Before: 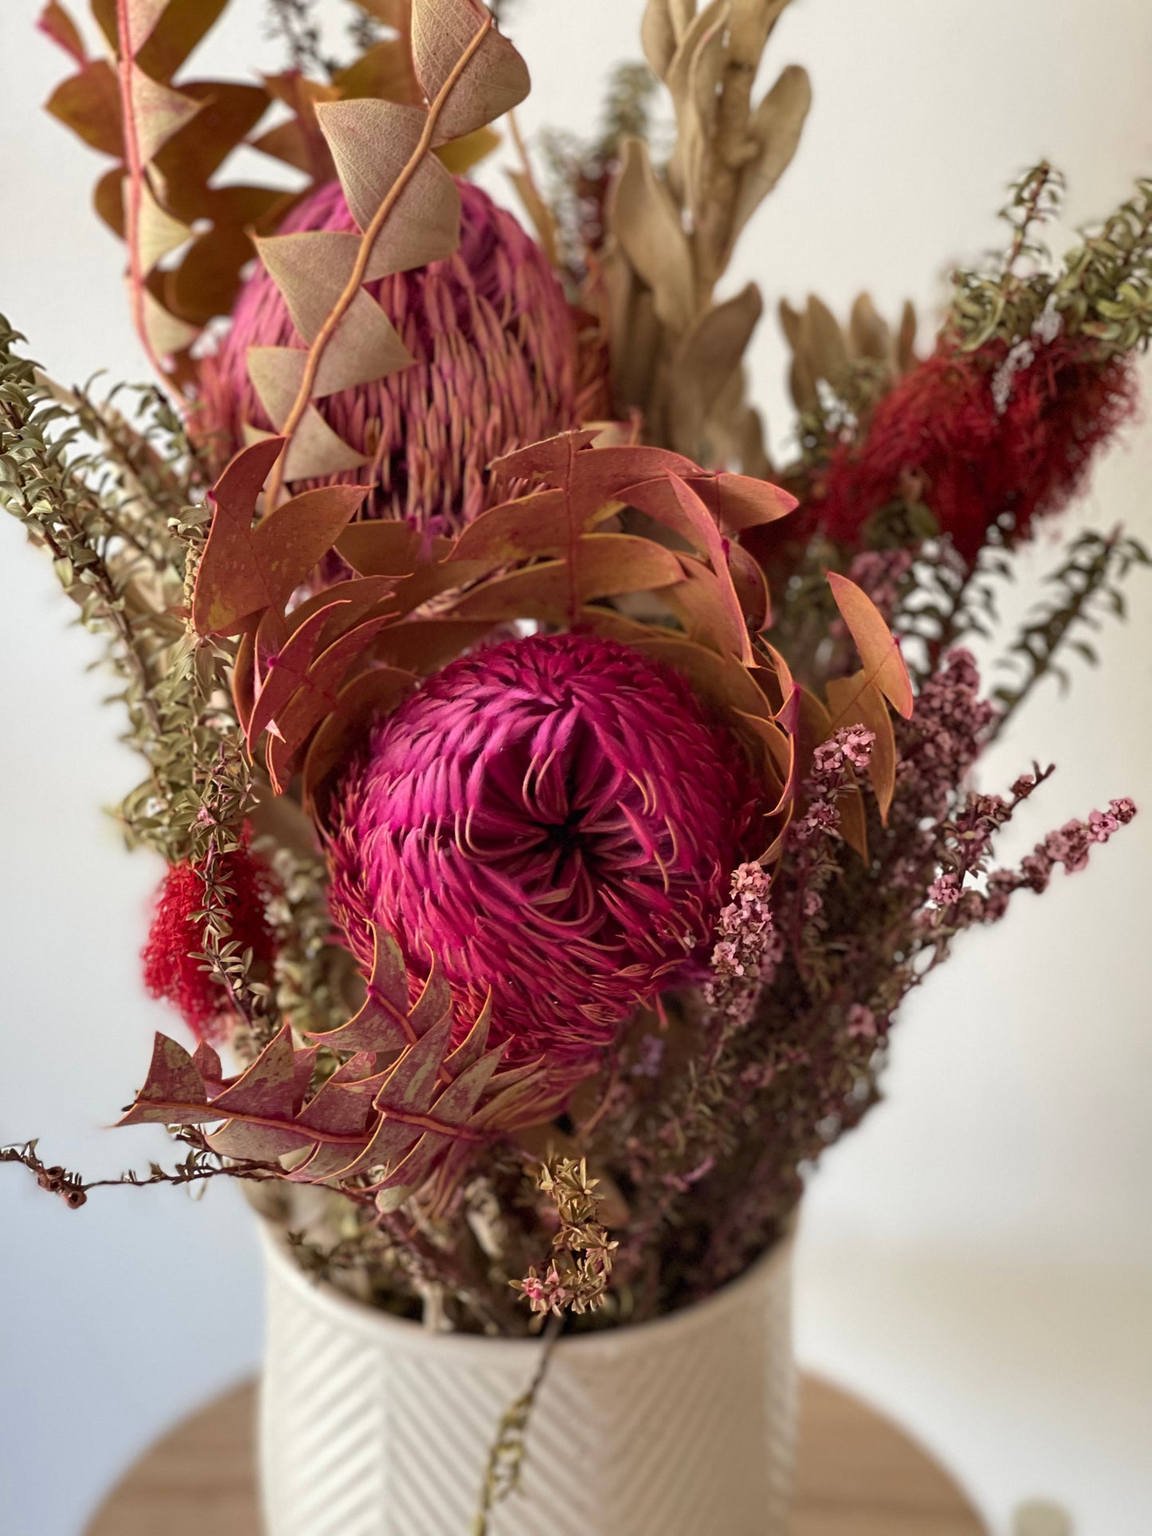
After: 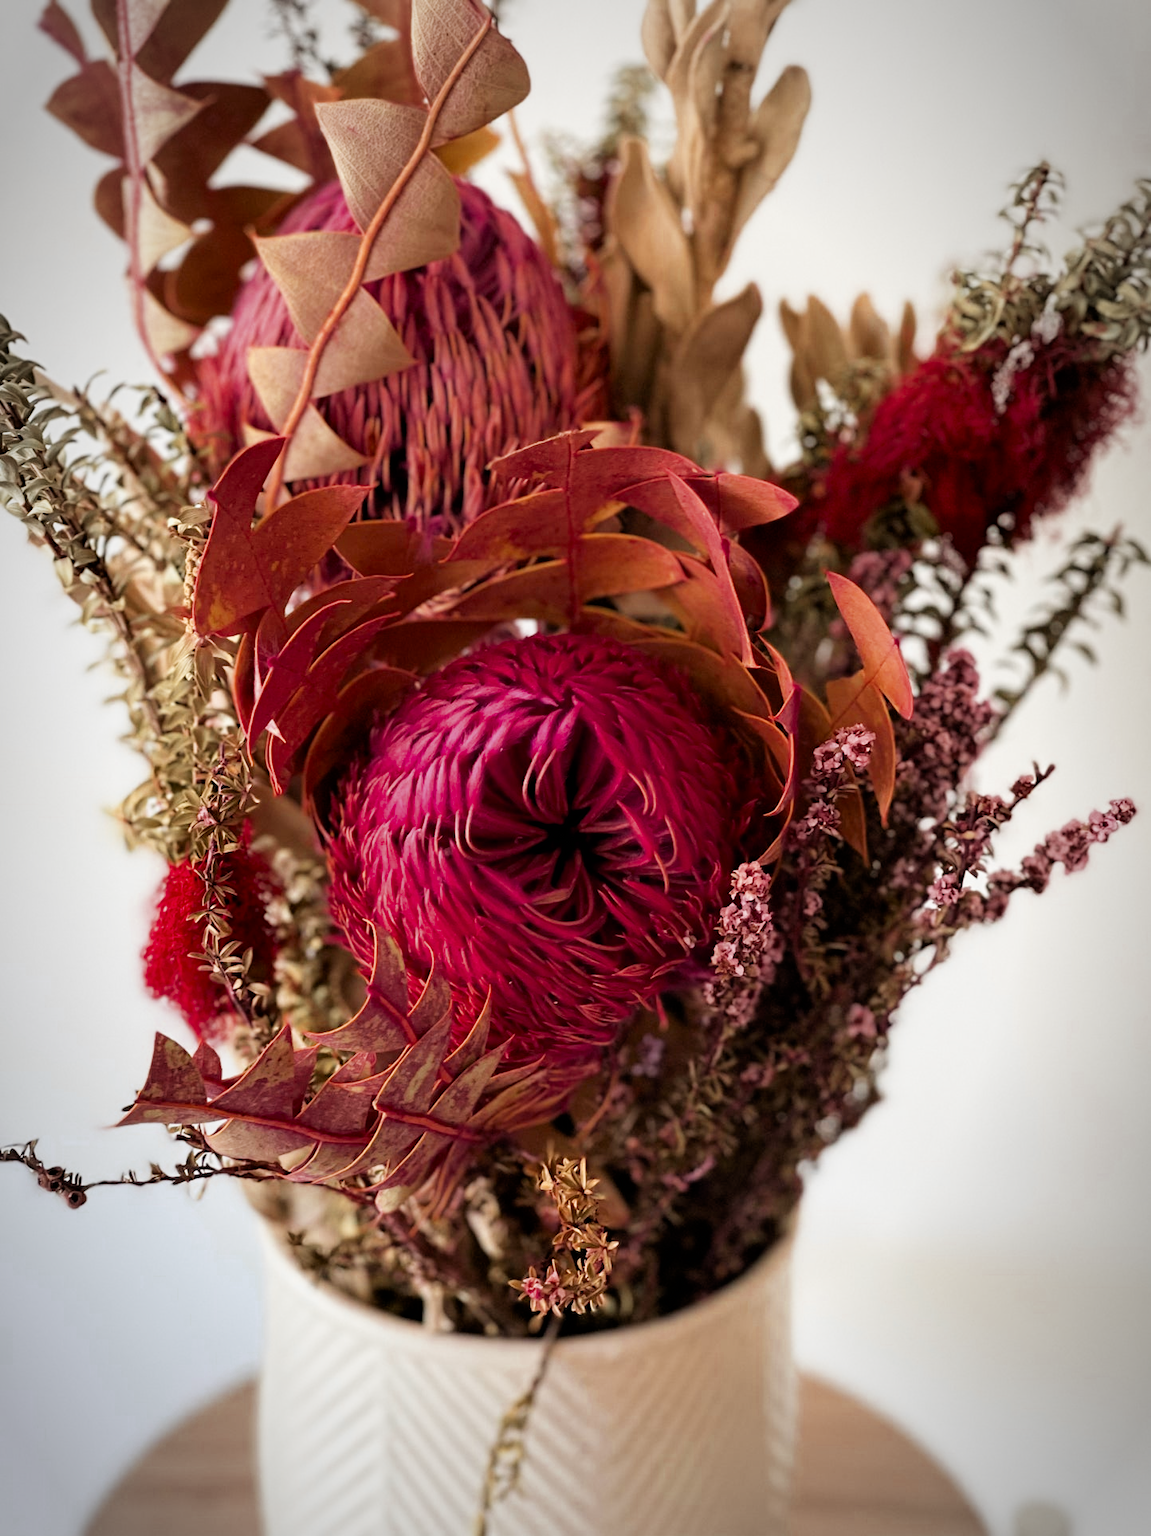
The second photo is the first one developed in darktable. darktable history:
vignetting: automatic ratio true
tone equalizer: on, module defaults
color zones: curves: ch0 [(0, 0.363) (0.128, 0.373) (0.25, 0.5) (0.402, 0.407) (0.521, 0.525) (0.63, 0.559) (0.729, 0.662) (0.867, 0.471)]; ch1 [(0, 0.515) (0.136, 0.618) (0.25, 0.5) (0.378, 0) (0.516, 0) (0.622, 0.593) (0.737, 0.819) (0.87, 0.593)]; ch2 [(0, 0.529) (0.128, 0.471) (0.282, 0.451) (0.386, 0.662) (0.516, 0.525) (0.633, 0.554) (0.75, 0.62) (0.875, 0.441)]
exposure: exposure 0.566 EV, compensate highlight preservation false
filmic rgb: black relative exposure -5 EV, white relative exposure 3.5 EV, hardness 3.19, contrast 1.2, highlights saturation mix -50%
